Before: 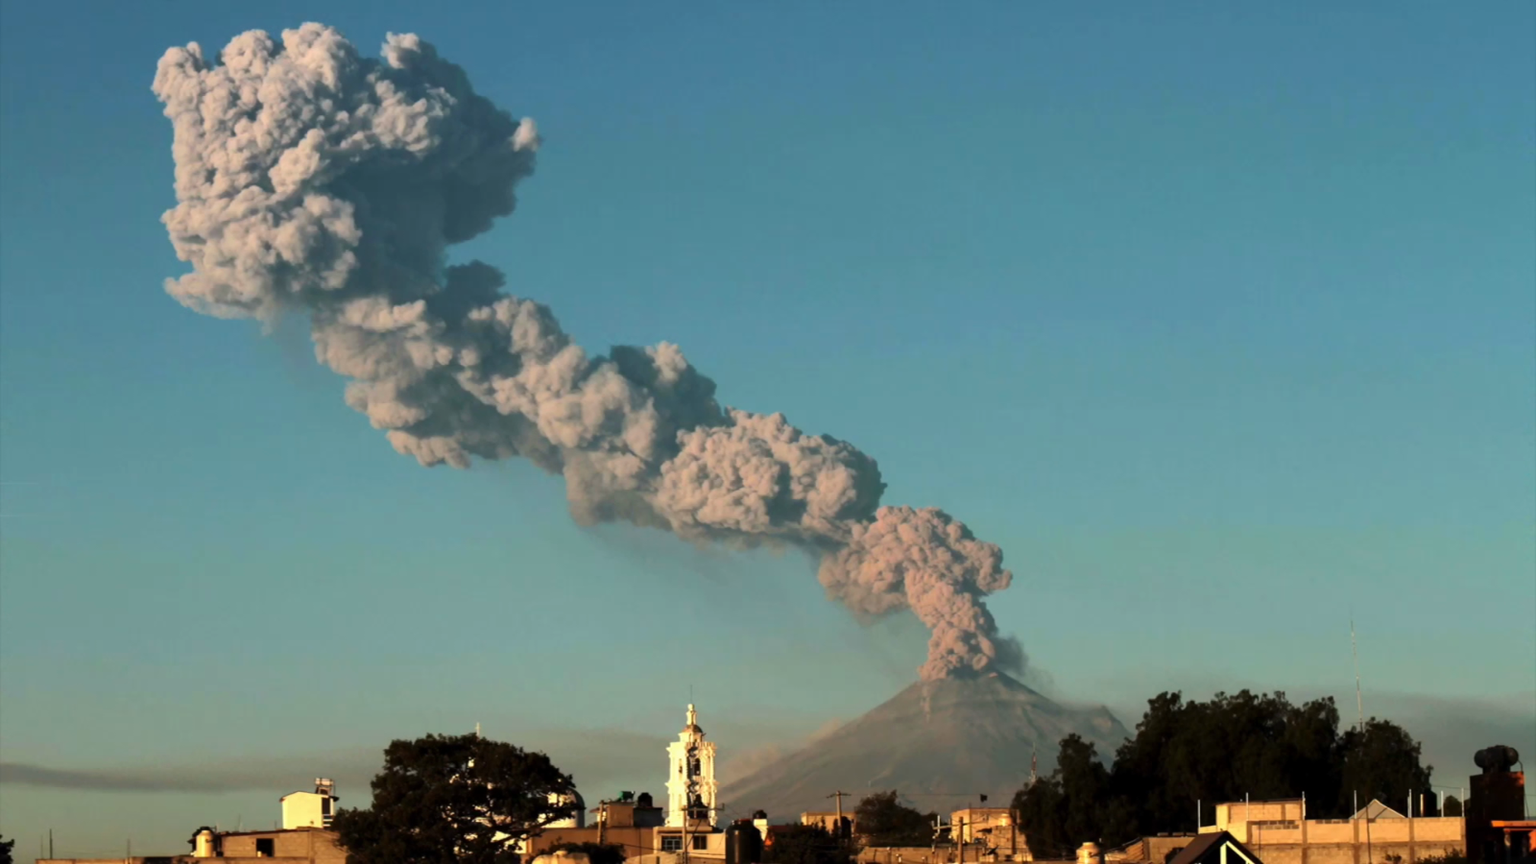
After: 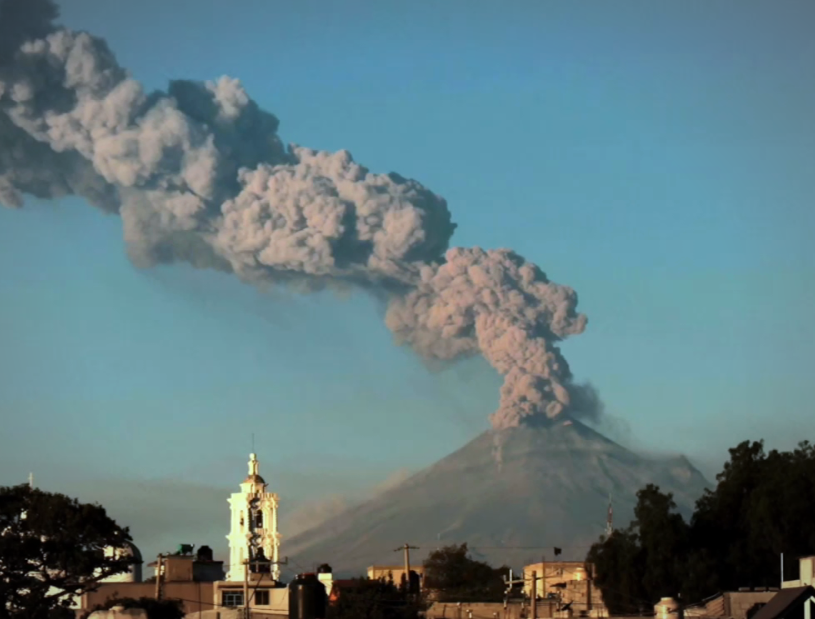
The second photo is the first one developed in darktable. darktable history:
white balance: red 0.924, blue 1.095
vignetting: fall-off radius 70%, automatic ratio true
crop and rotate: left 29.237%, top 31.152%, right 19.807%
